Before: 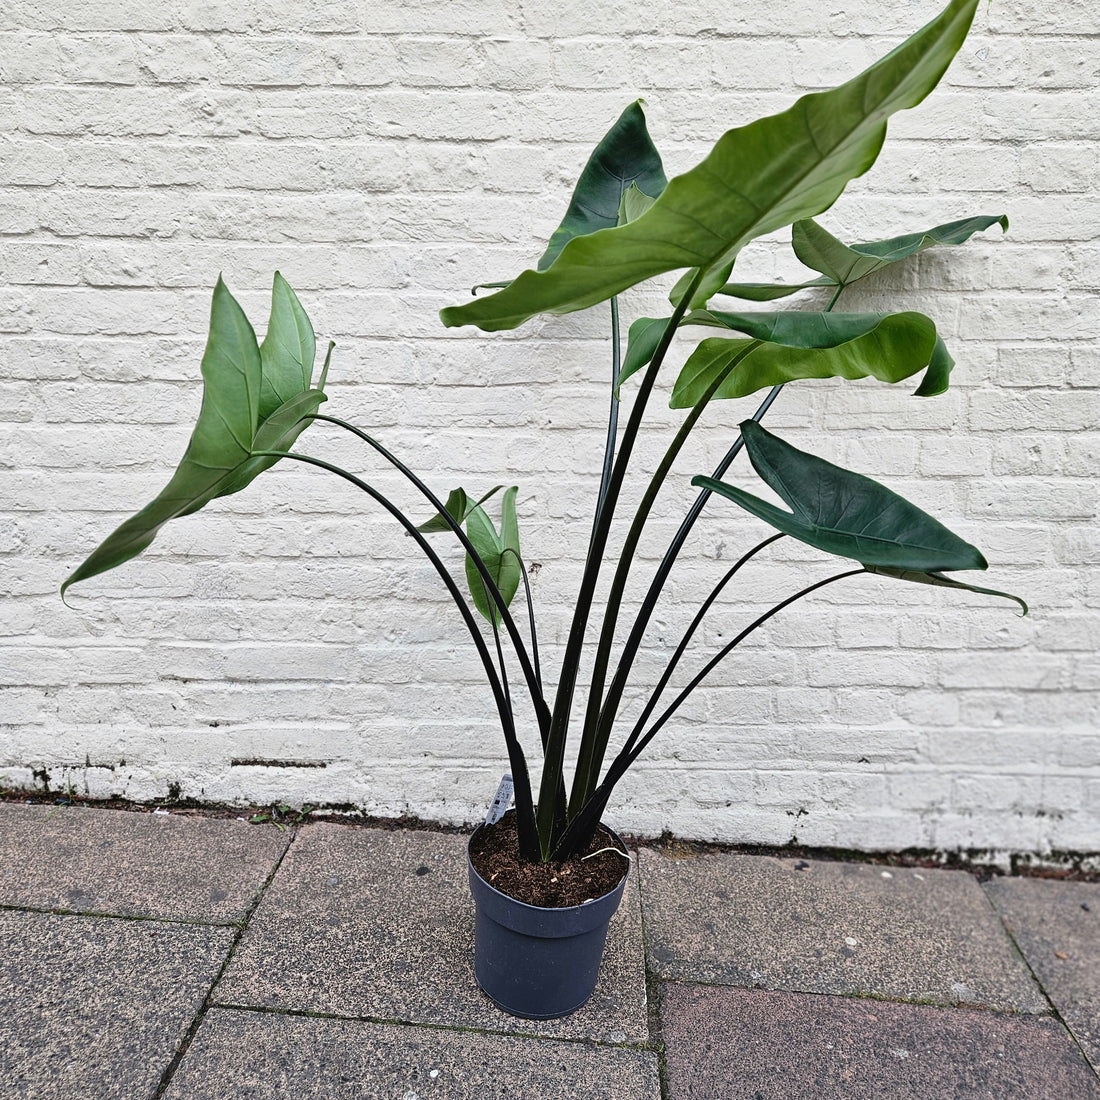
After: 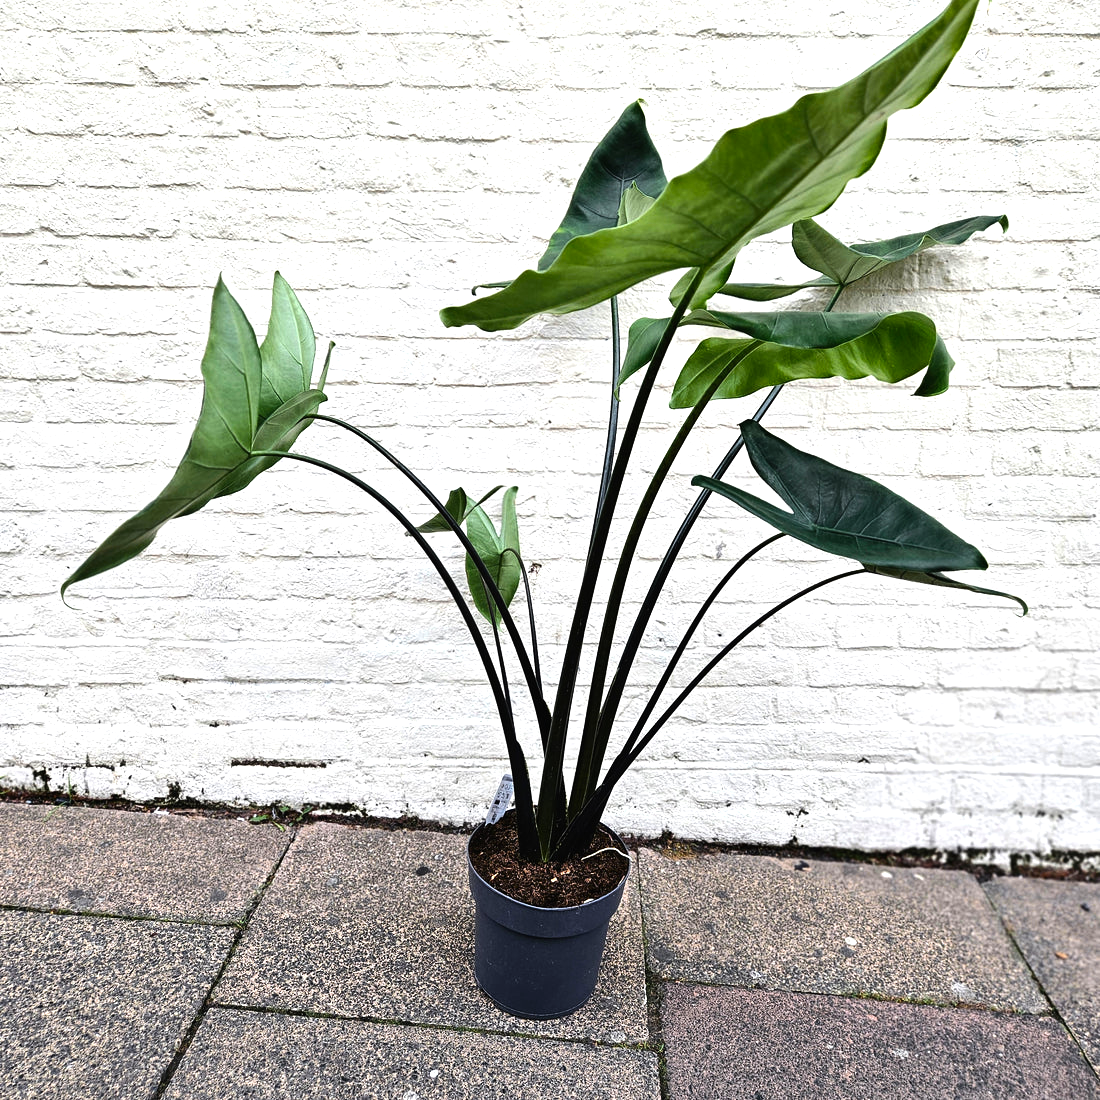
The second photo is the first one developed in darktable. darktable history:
color zones: curves: ch0 [(0.224, 0.526) (0.75, 0.5)]; ch1 [(0.055, 0.526) (0.224, 0.761) (0.377, 0.526) (0.75, 0.5)]
tone equalizer: -8 EV -0.75 EV, -7 EV -0.7 EV, -6 EV -0.6 EV, -5 EV -0.4 EV, -3 EV 0.4 EV, -2 EV 0.6 EV, -1 EV 0.7 EV, +0 EV 0.75 EV, edges refinement/feathering 500, mask exposure compensation -1.57 EV, preserve details no
